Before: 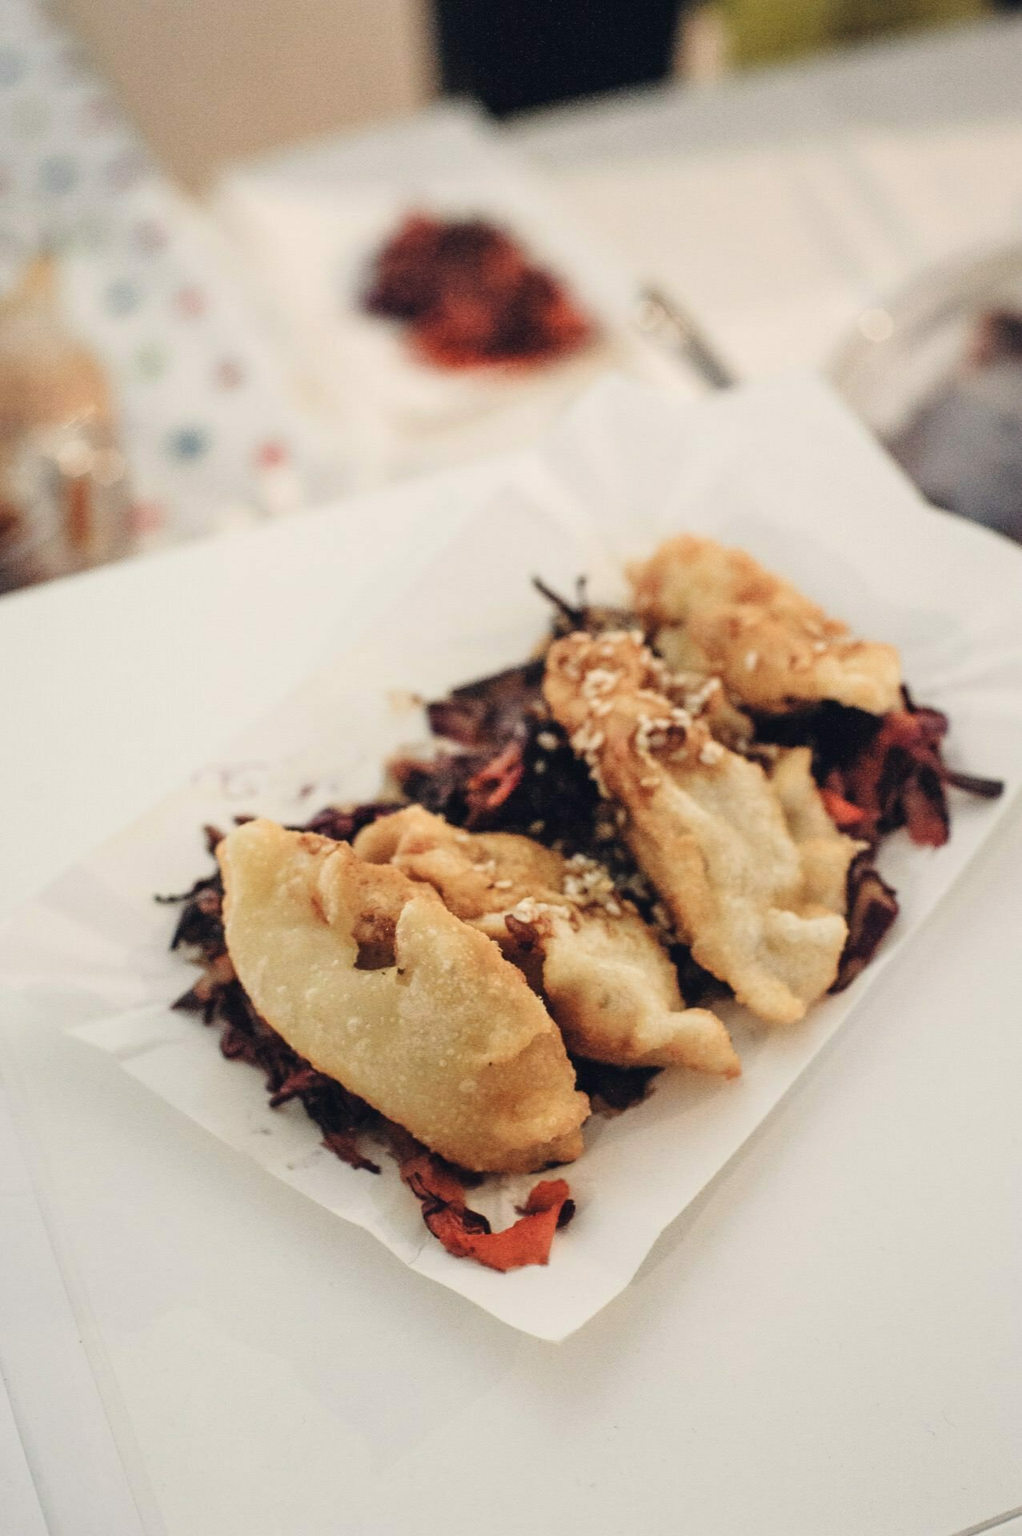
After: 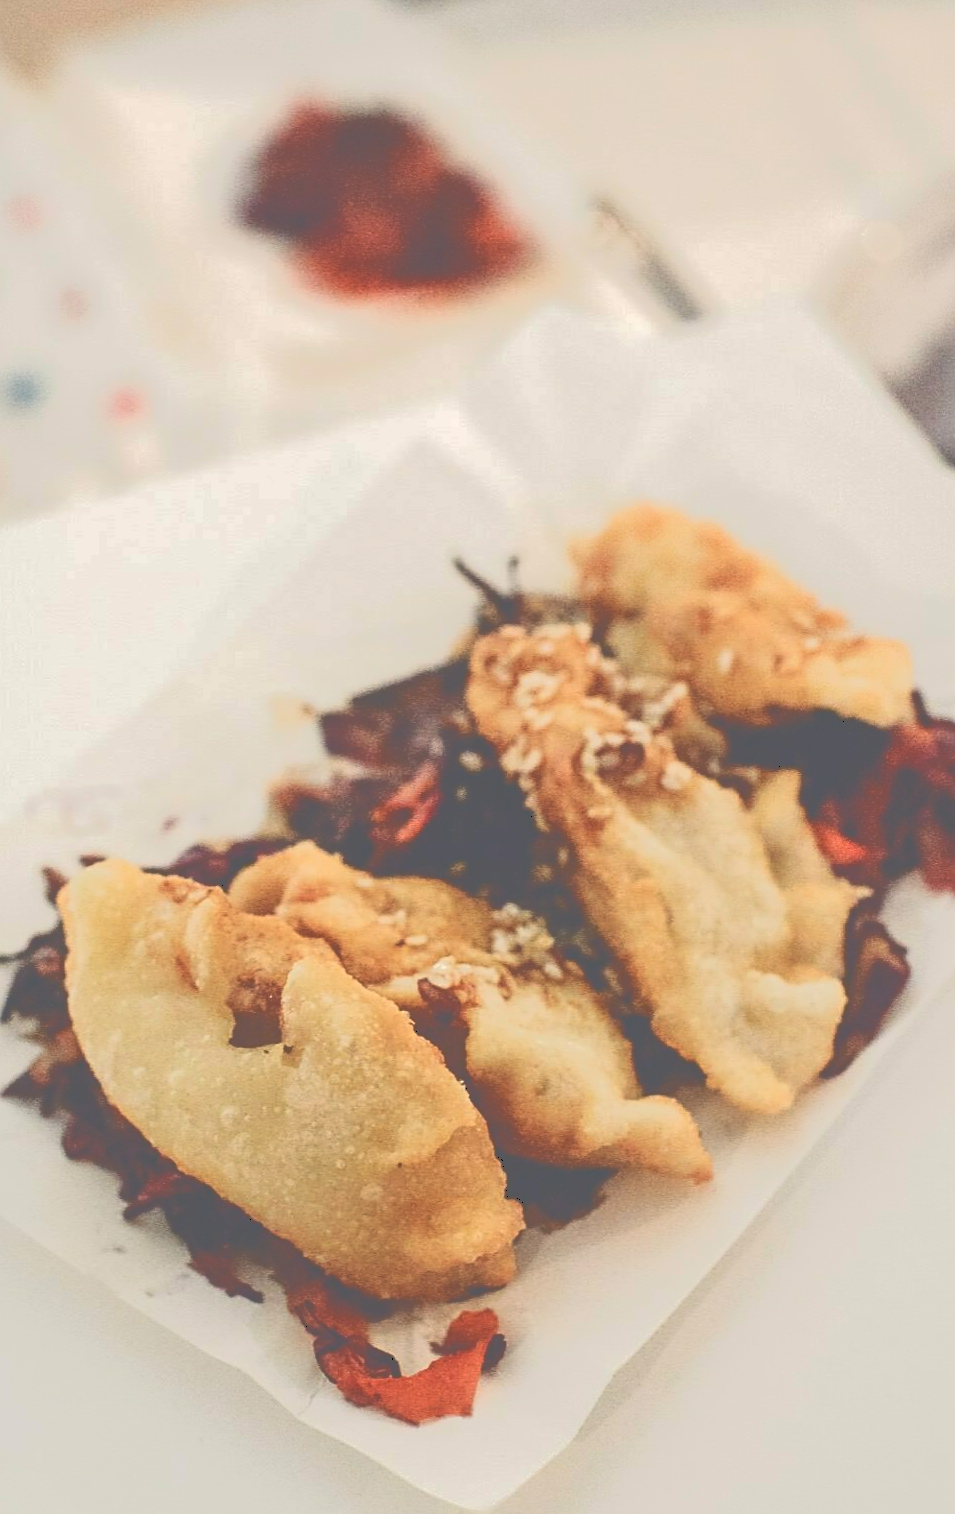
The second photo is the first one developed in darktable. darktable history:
sharpen: on, module defaults
tone curve: curves: ch0 [(0, 0) (0.003, 0.43) (0.011, 0.433) (0.025, 0.434) (0.044, 0.436) (0.069, 0.439) (0.1, 0.442) (0.136, 0.446) (0.177, 0.449) (0.224, 0.454) (0.277, 0.462) (0.335, 0.488) (0.399, 0.524) (0.468, 0.566) (0.543, 0.615) (0.623, 0.666) (0.709, 0.718) (0.801, 0.761) (0.898, 0.801) (1, 1)], color space Lab, independent channels, preserve colors none
levels: levels [0.129, 0.519, 0.867]
crop: left 16.703%, top 8.635%, right 8.472%, bottom 12.49%
